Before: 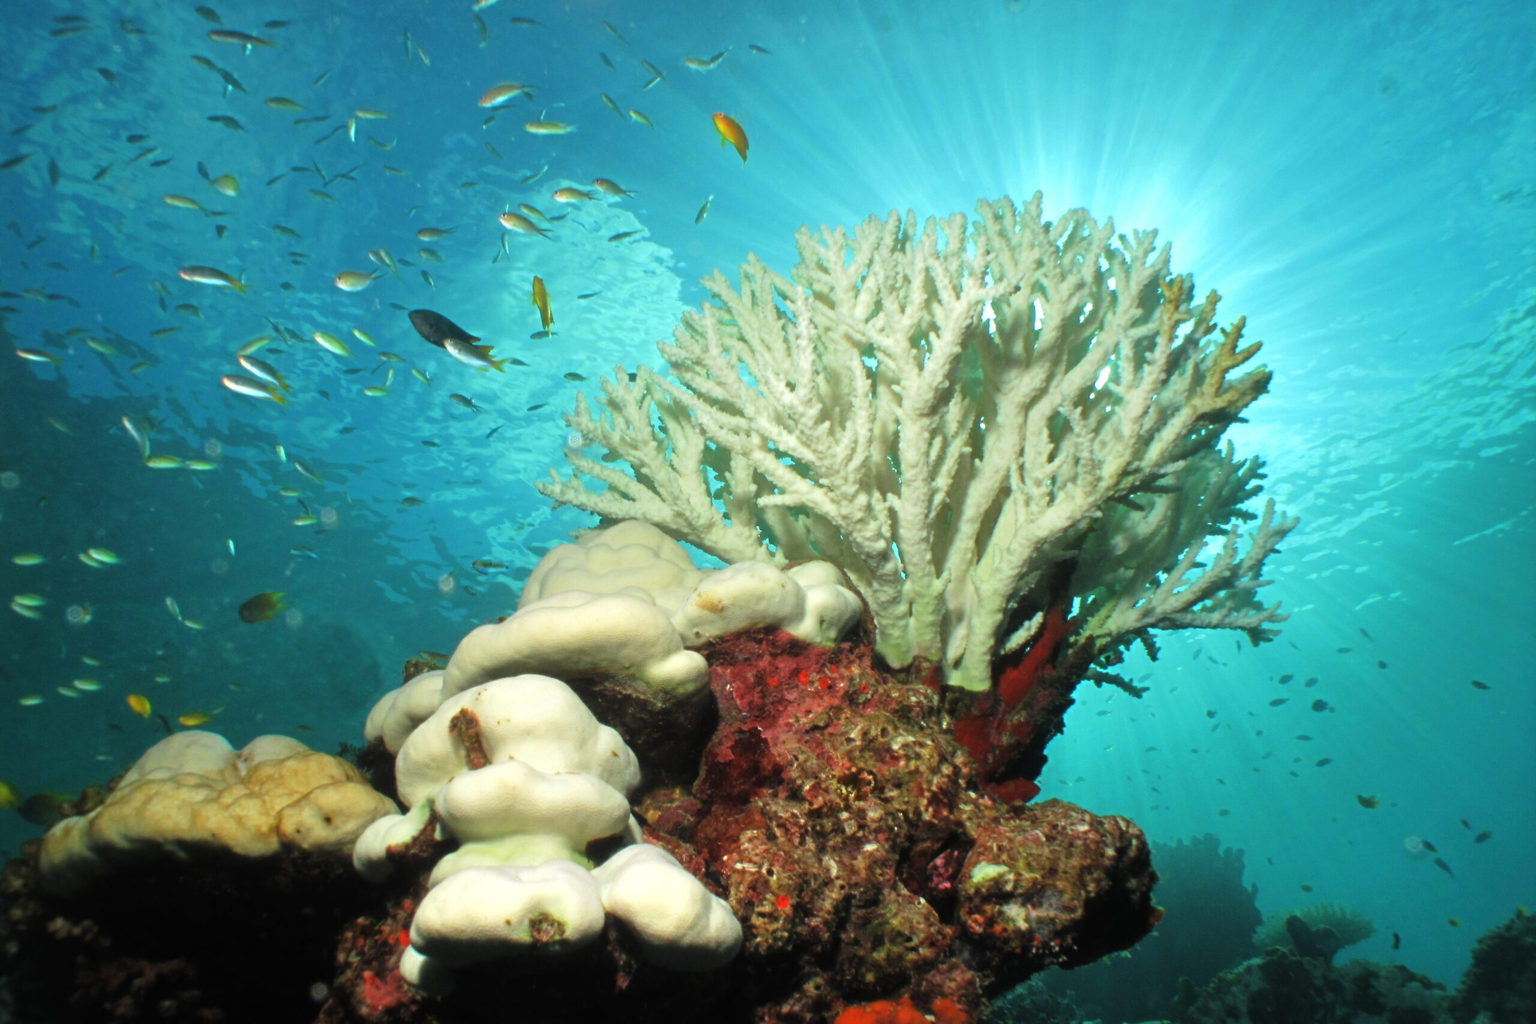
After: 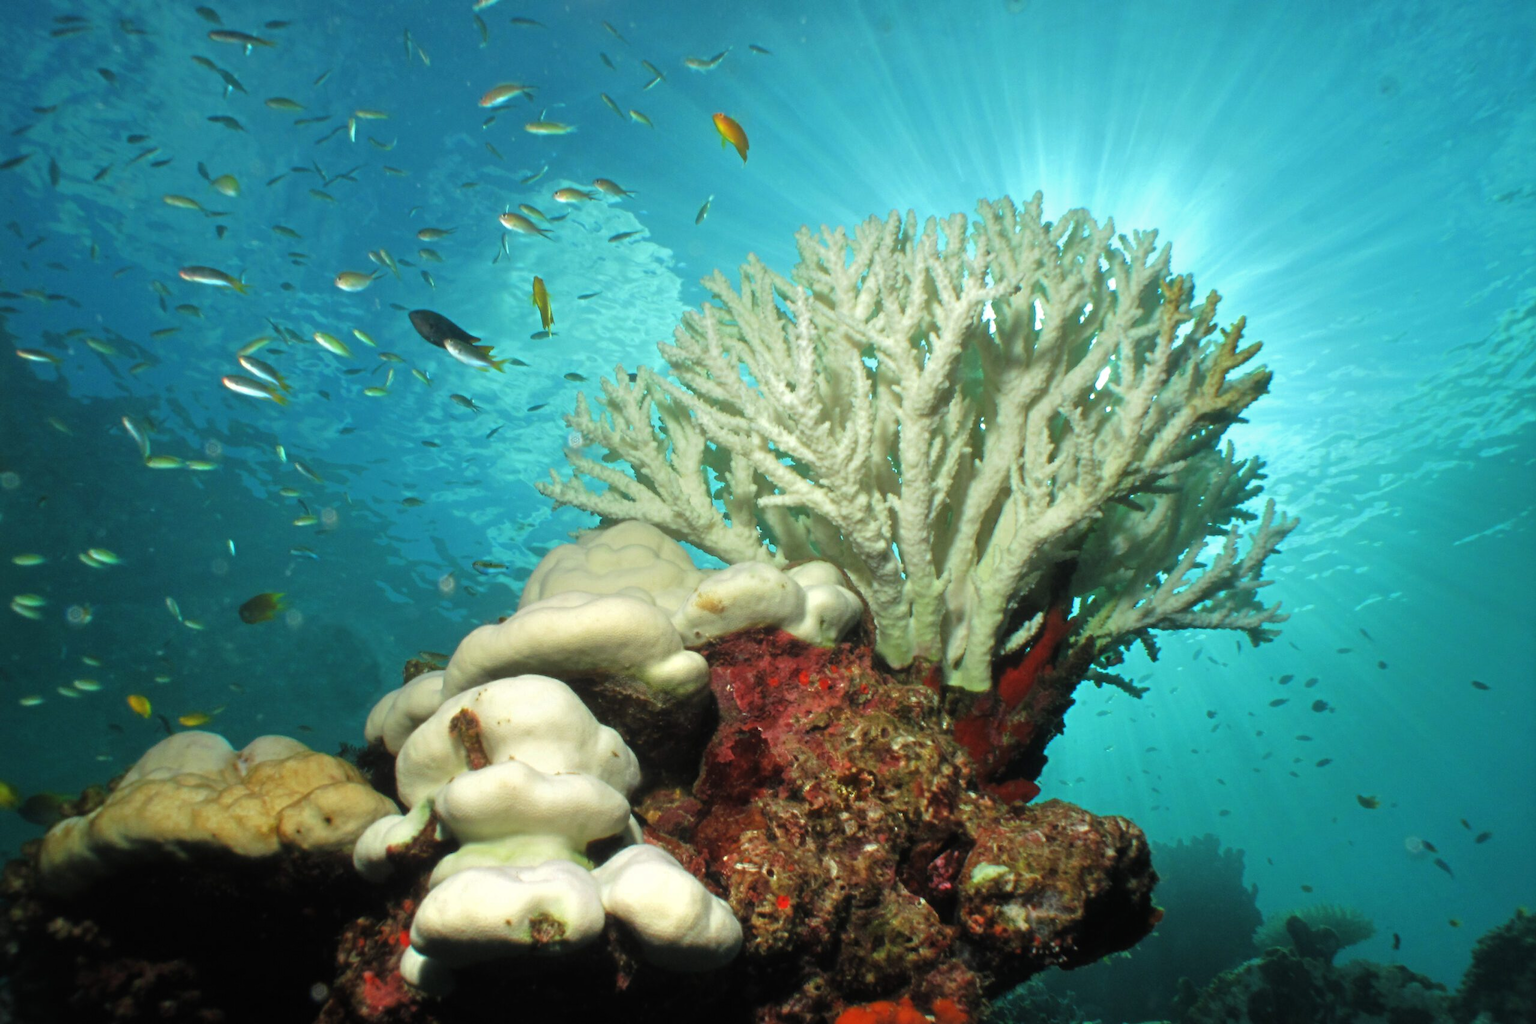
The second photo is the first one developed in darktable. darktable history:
tone equalizer: on, module defaults
base curve: curves: ch0 [(0, 0) (0.74, 0.67) (1, 1)]
